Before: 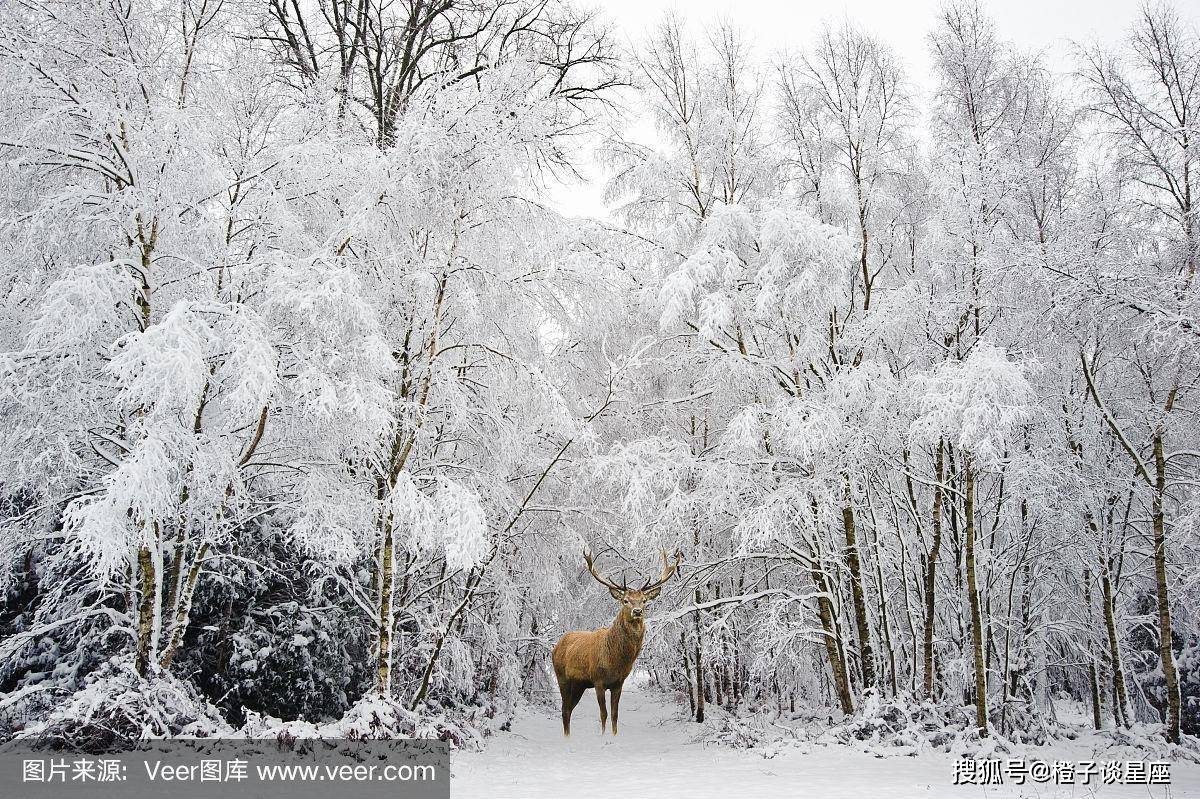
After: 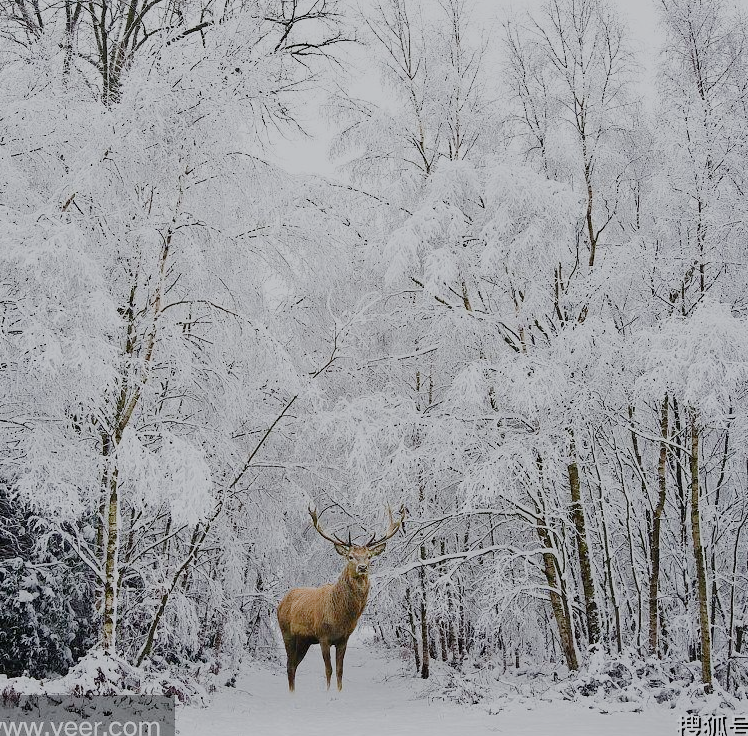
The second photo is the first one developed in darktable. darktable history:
crop and rotate: left 22.918%, top 5.629%, right 14.711%, bottom 2.247%
white balance: red 0.983, blue 1.036
sigmoid: contrast 1.05, skew -0.15
